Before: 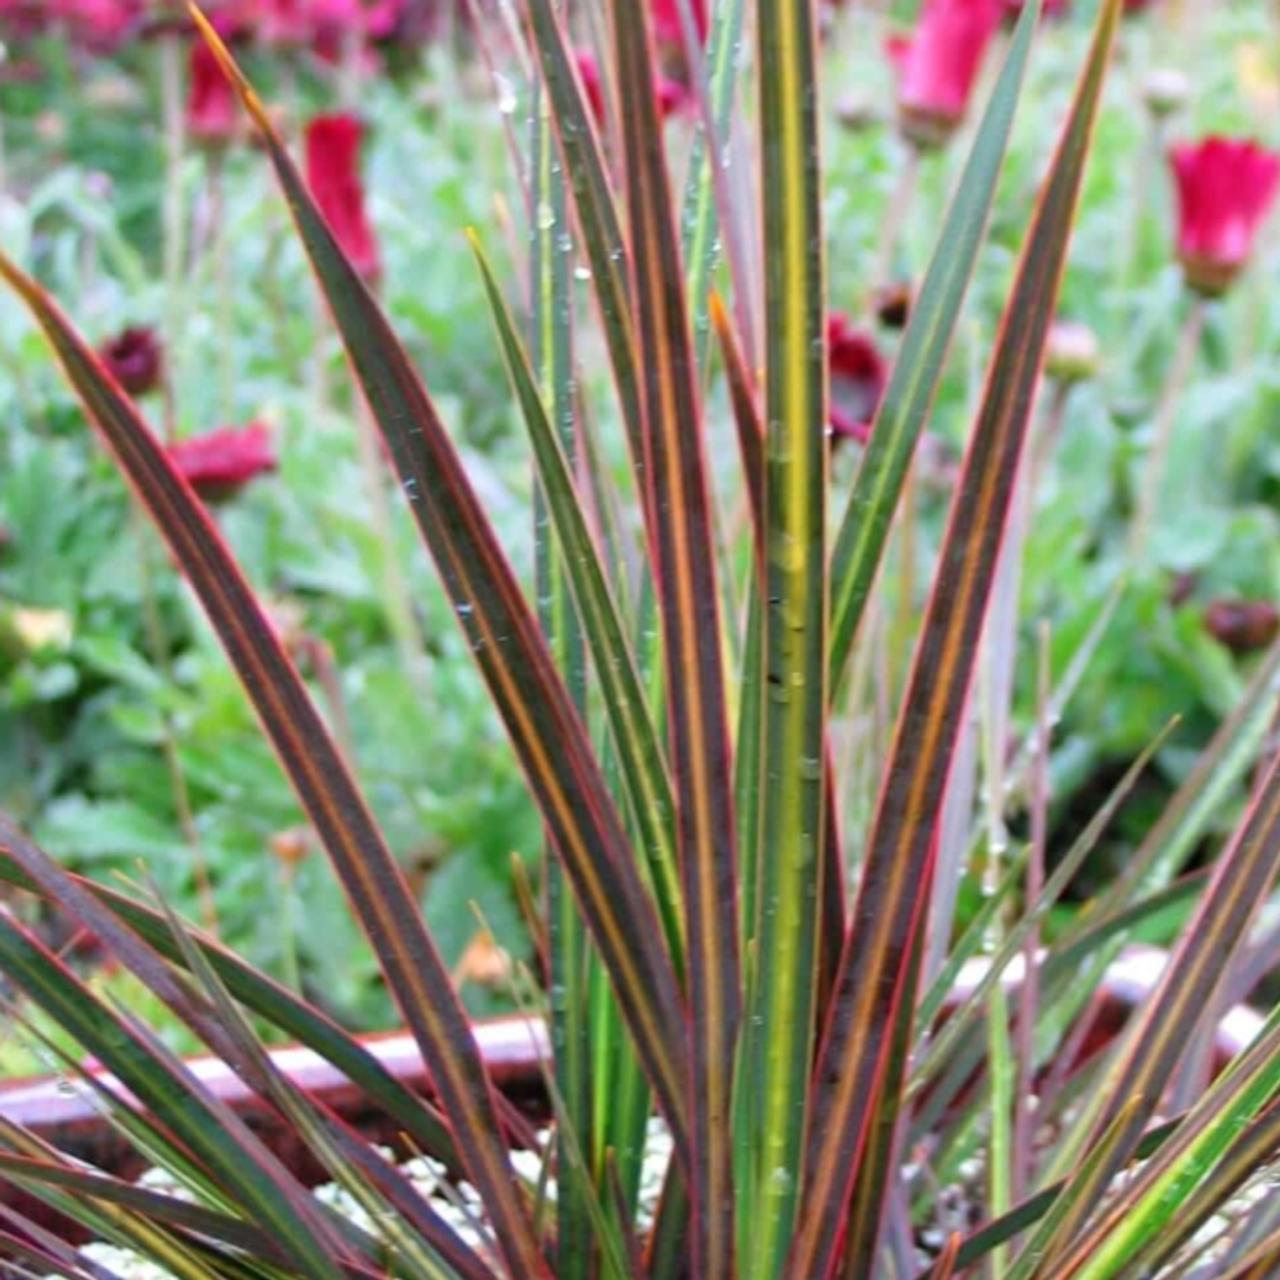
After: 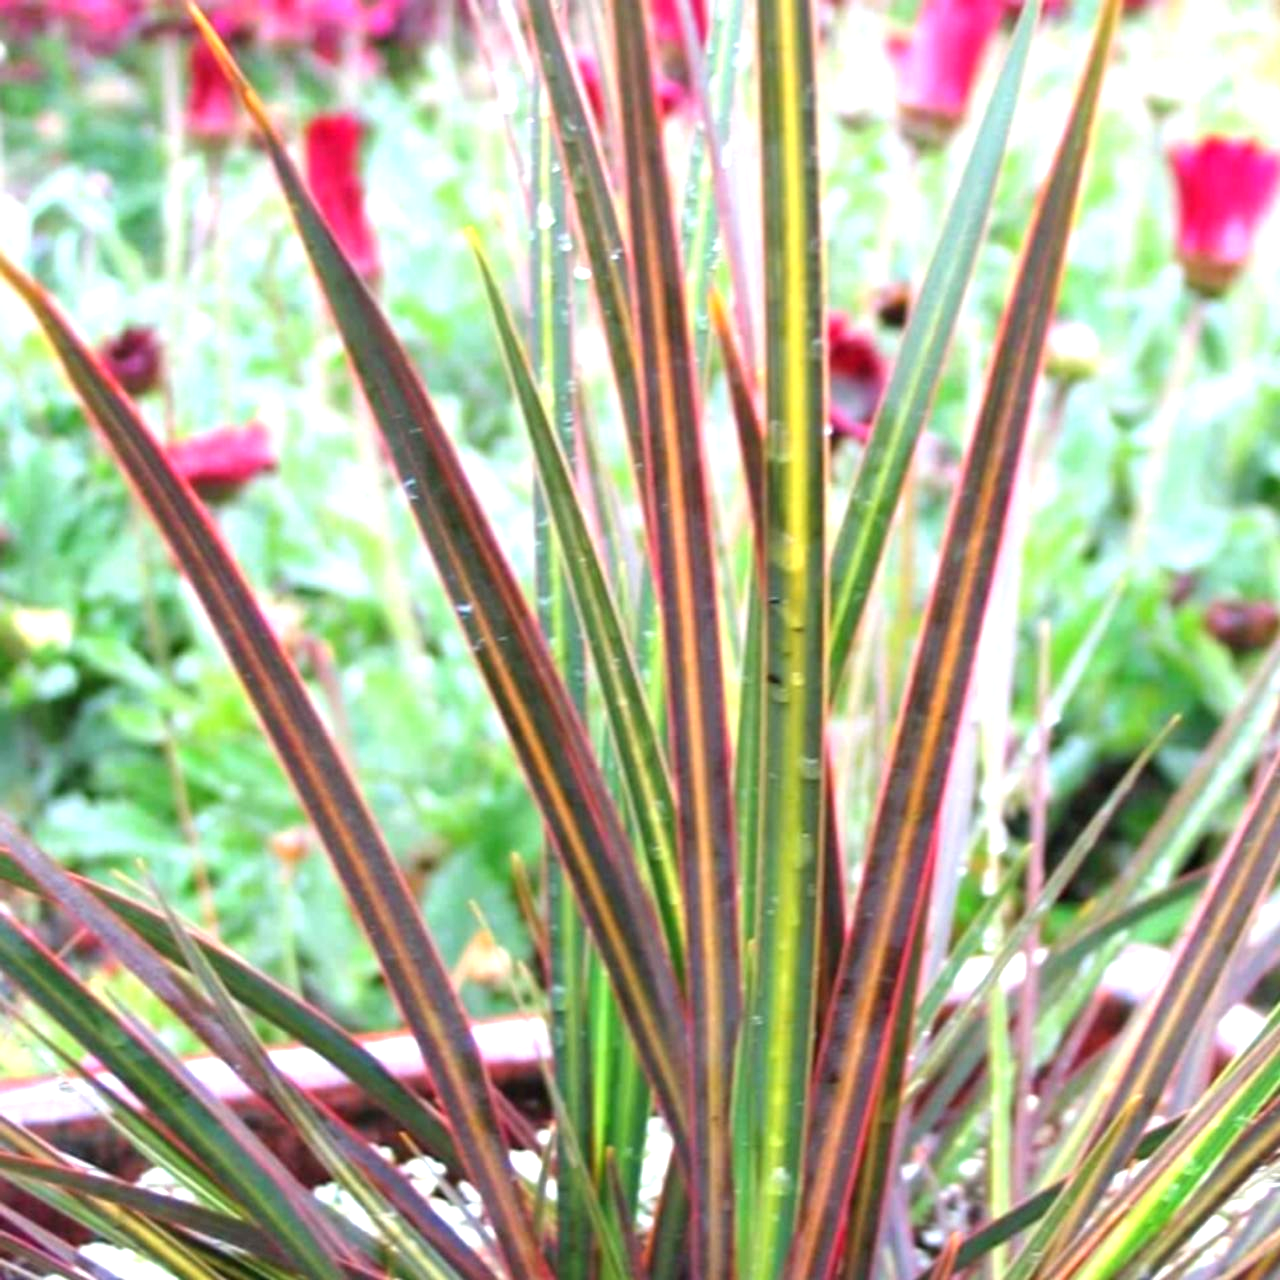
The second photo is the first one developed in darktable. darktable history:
white balance: red 1, blue 1
exposure: black level correction -0.001, exposure 0.9 EV, compensate exposure bias true, compensate highlight preservation false
